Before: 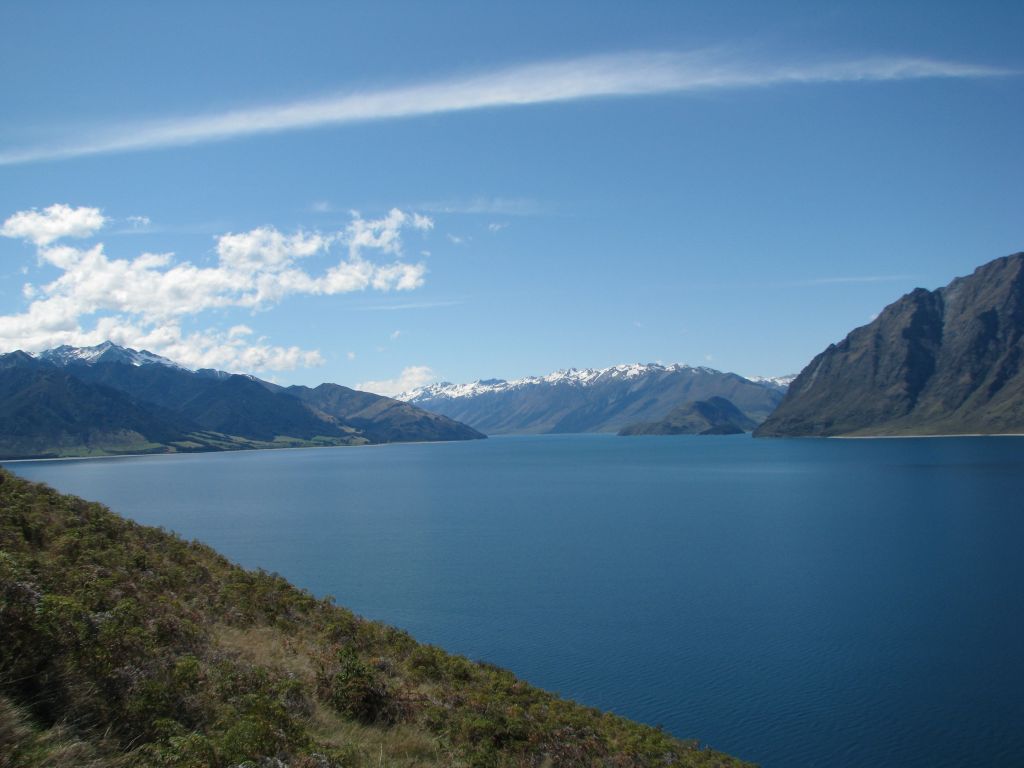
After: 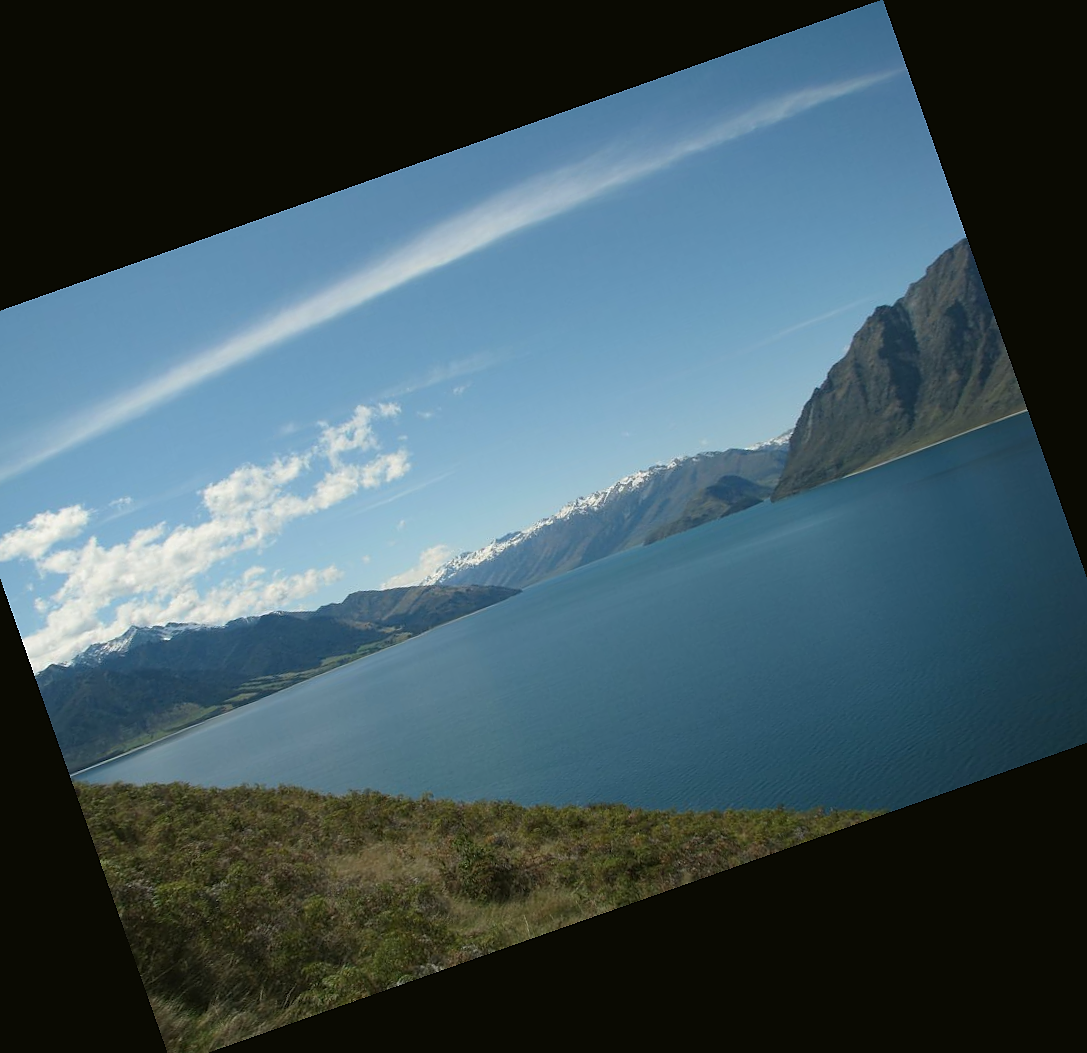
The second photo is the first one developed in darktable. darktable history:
color balance: mode lift, gamma, gain (sRGB), lift [1.04, 1, 1, 0.97], gamma [1.01, 1, 1, 0.97], gain [0.96, 1, 1, 0.97]
crop and rotate: angle 19.43°, left 6.812%, right 4.125%, bottom 1.087%
sharpen: radius 0.969, amount 0.604
